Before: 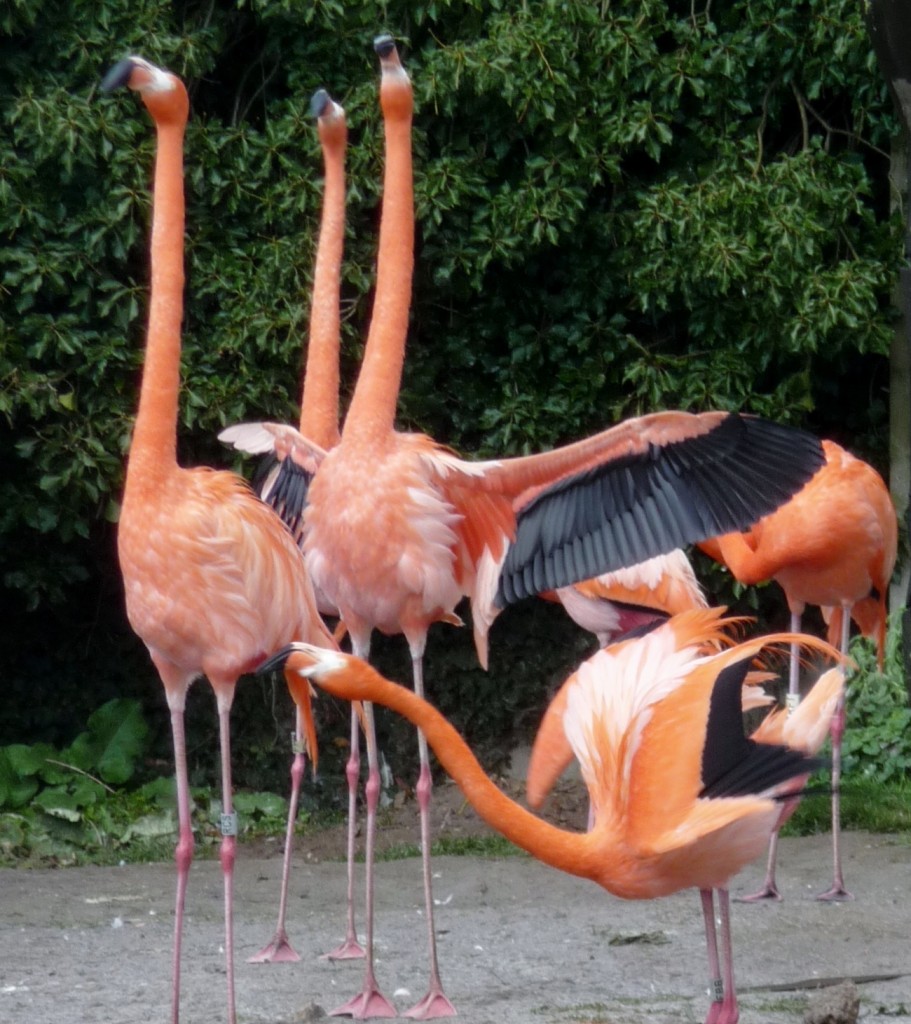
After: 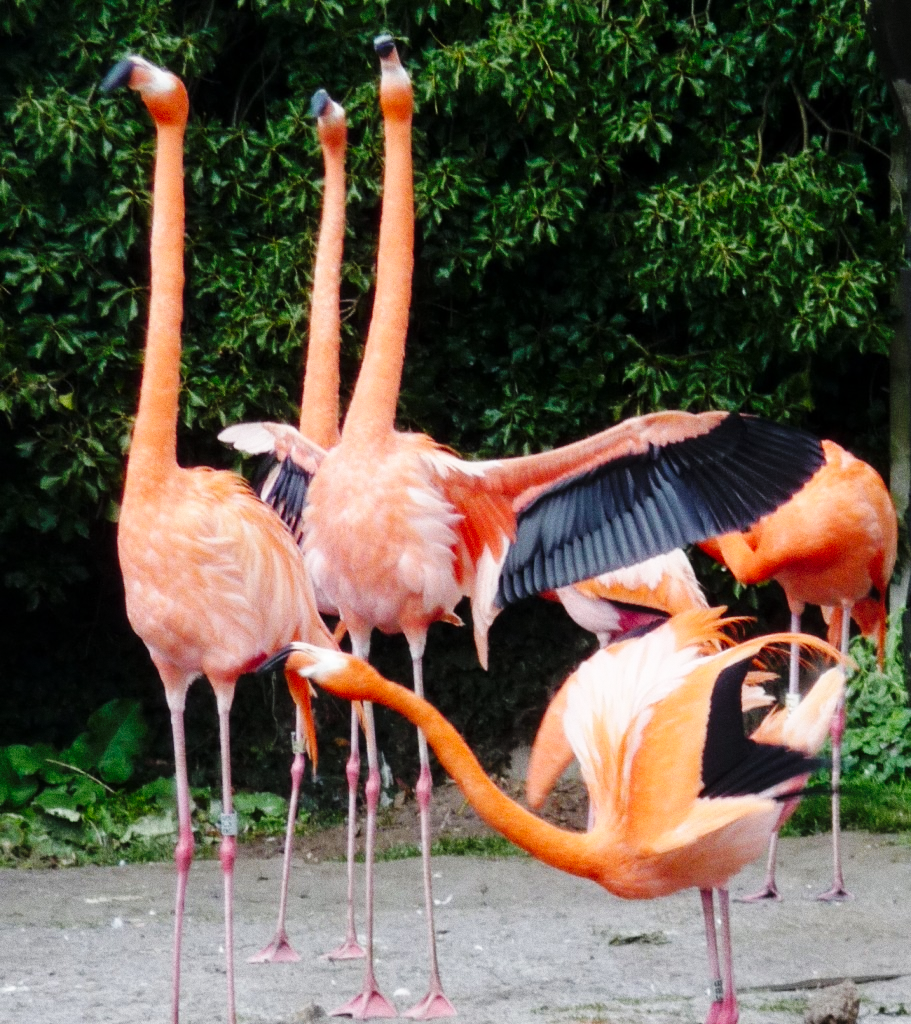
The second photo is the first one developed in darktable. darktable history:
grain: coarseness 3.21 ISO
base curve: curves: ch0 [(0, 0) (0.036, 0.025) (0.121, 0.166) (0.206, 0.329) (0.605, 0.79) (1, 1)], preserve colors none
